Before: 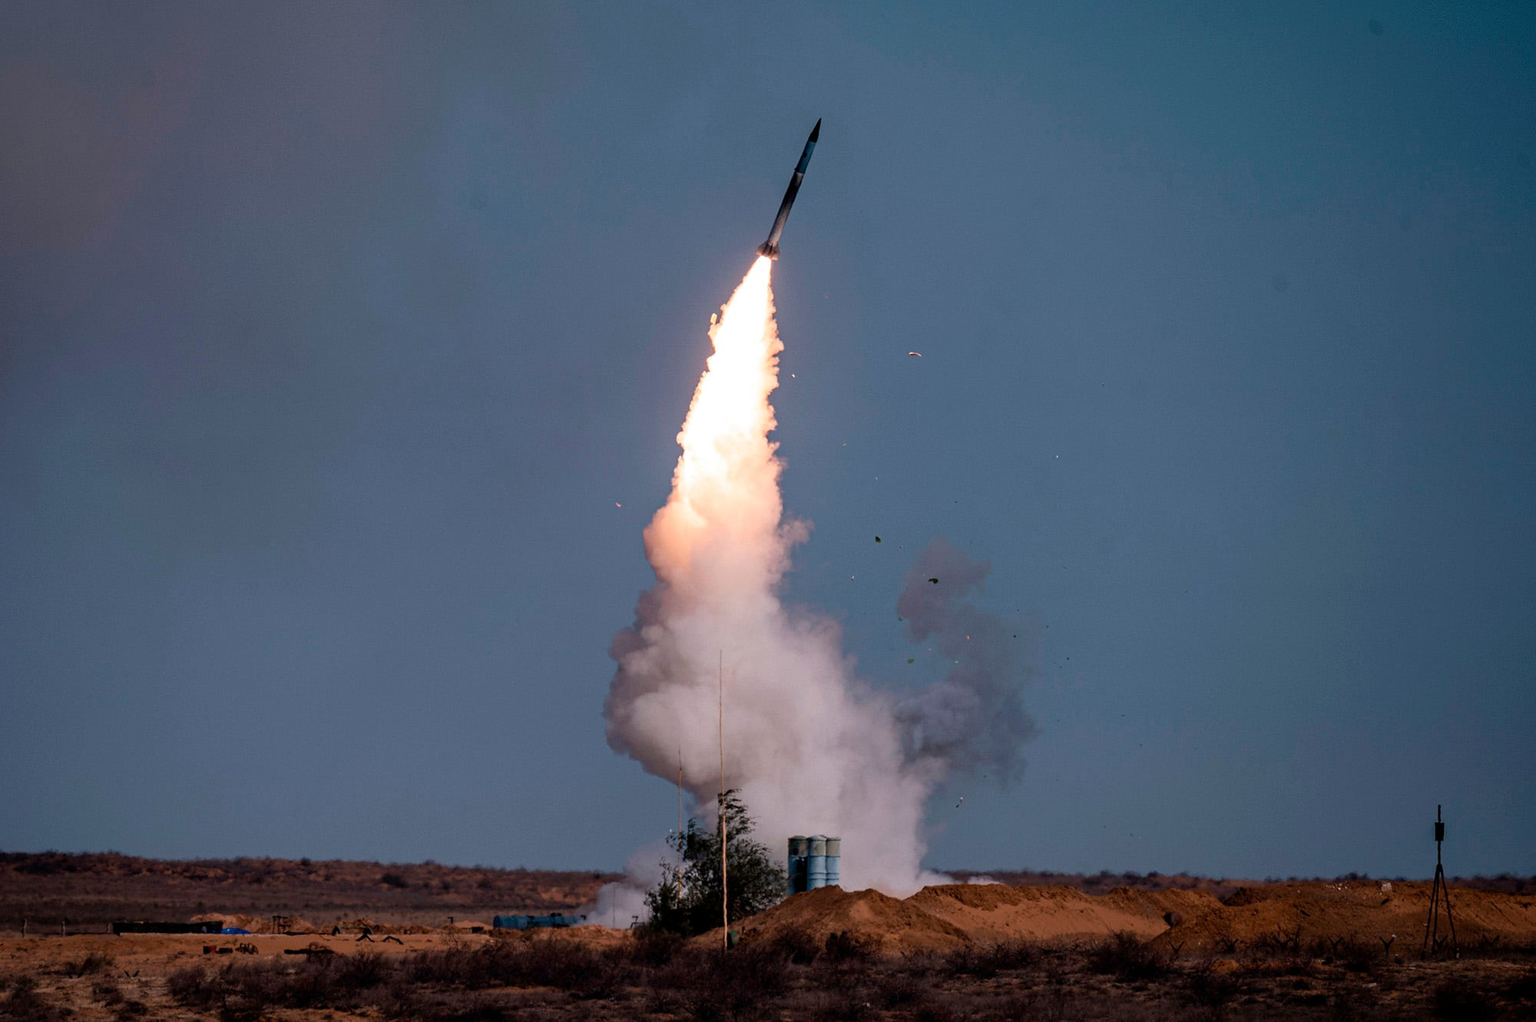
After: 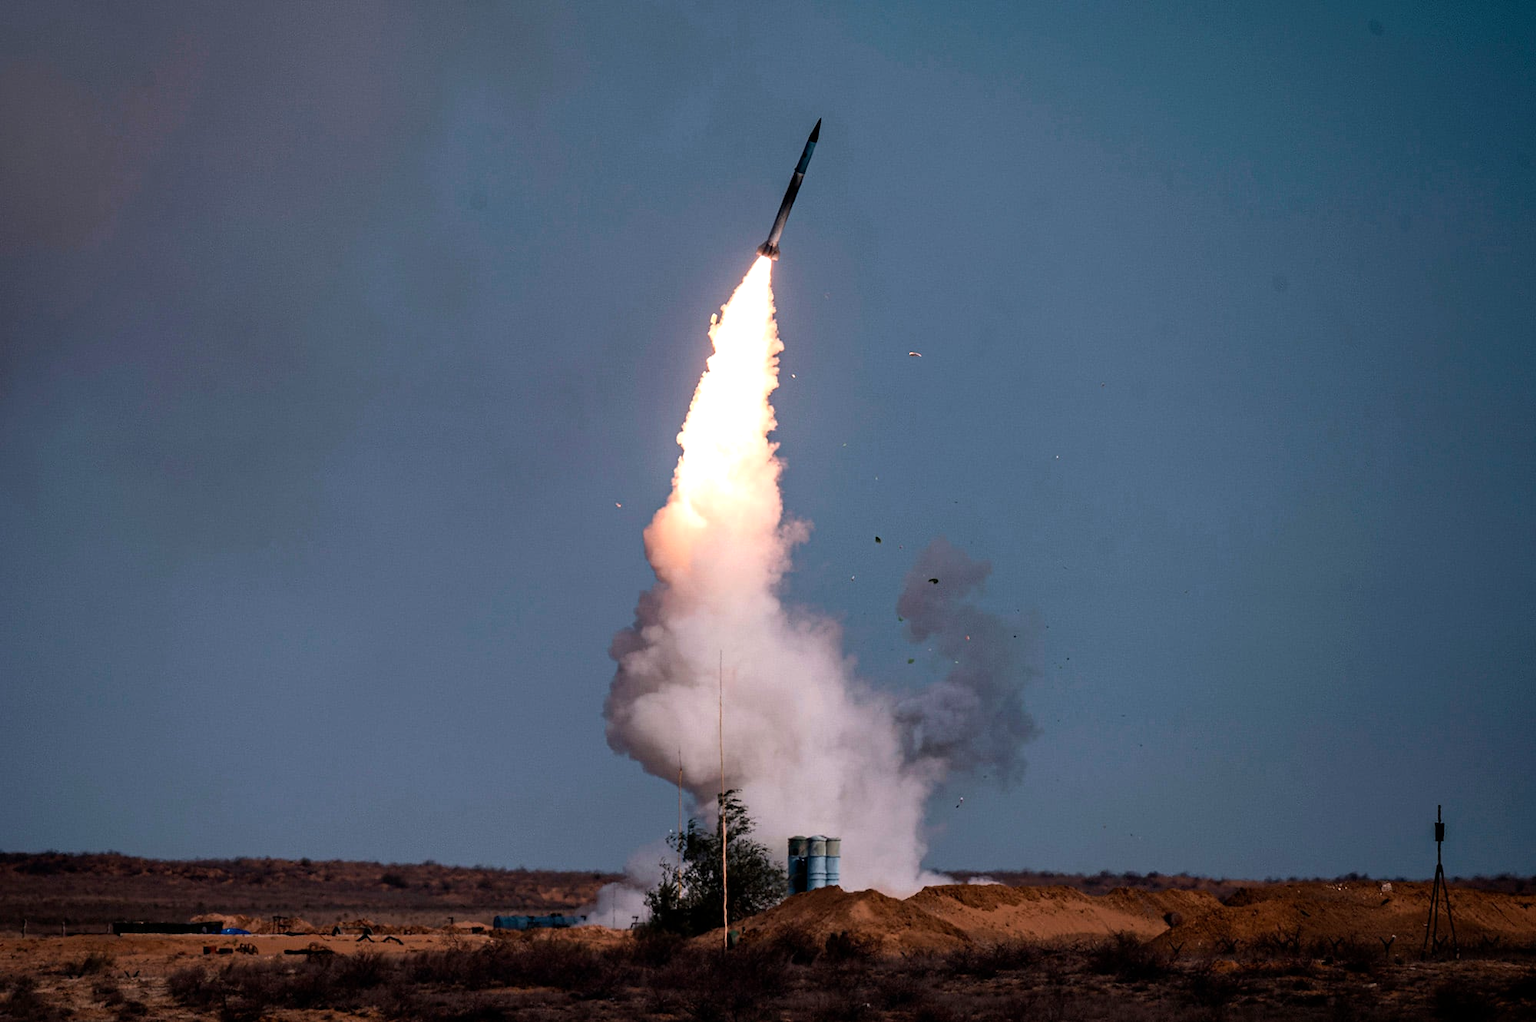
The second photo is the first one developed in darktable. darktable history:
white balance: emerald 1
tone equalizer: -8 EV -0.417 EV, -7 EV -0.389 EV, -6 EV -0.333 EV, -5 EV -0.222 EV, -3 EV 0.222 EV, -2 EV 0.333 EV, -1 EV 0.389 EV, +0 EV 0.417 EV, edges refinement/feathering 500, mask exposure compensation -1.57 EV, preserve details no
